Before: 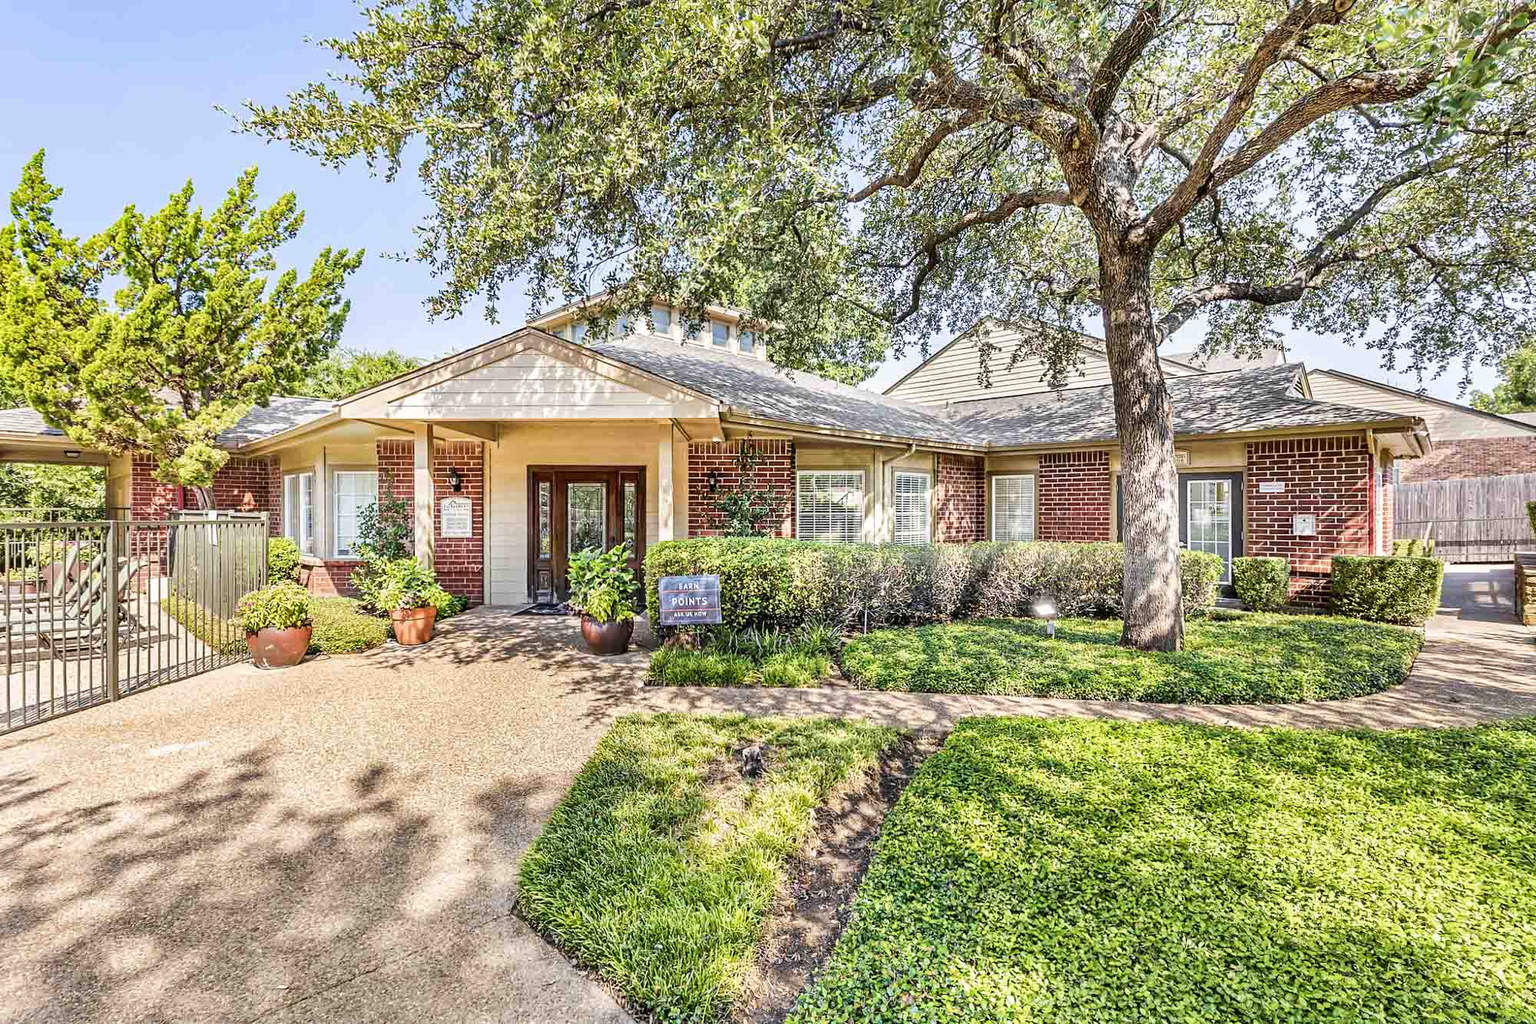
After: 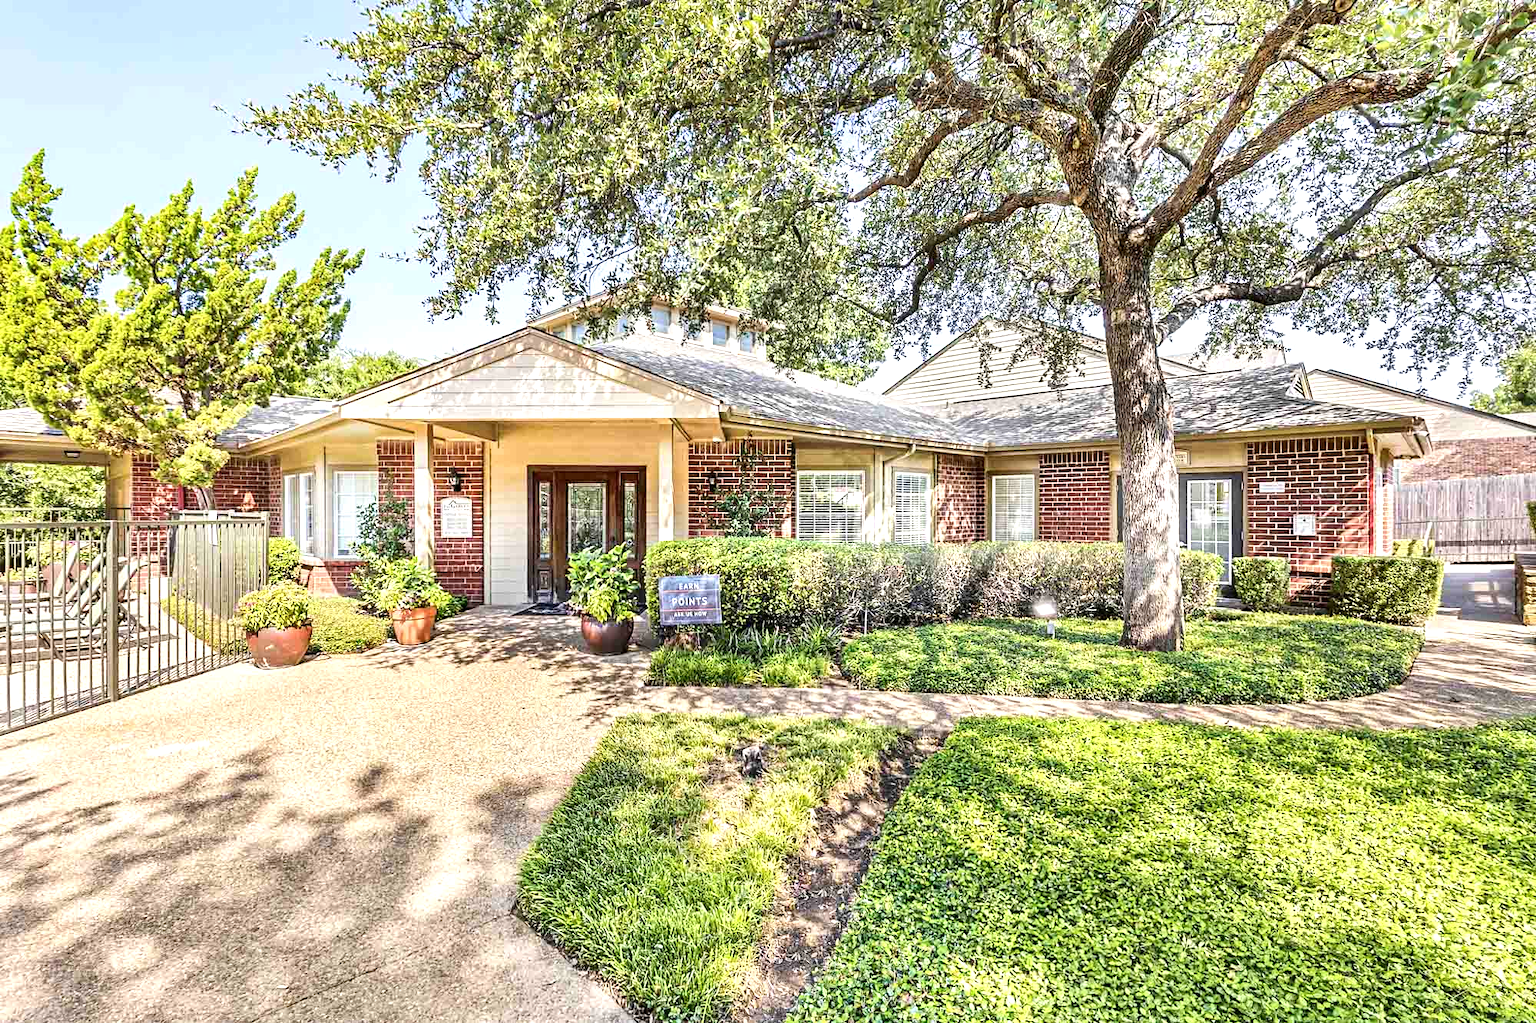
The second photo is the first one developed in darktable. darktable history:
exposure: exposure 0.464 EV, compensate highlight preservation false
contrast brightness saturation: contrast 0.074
